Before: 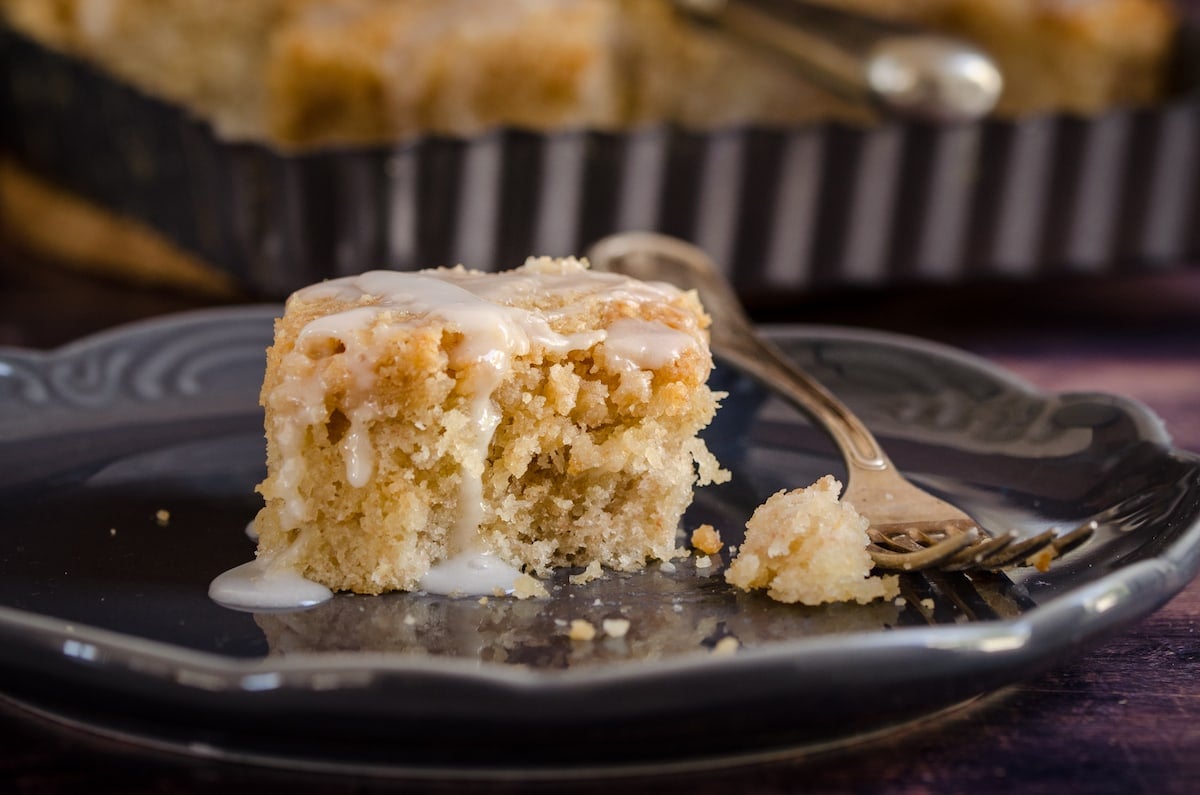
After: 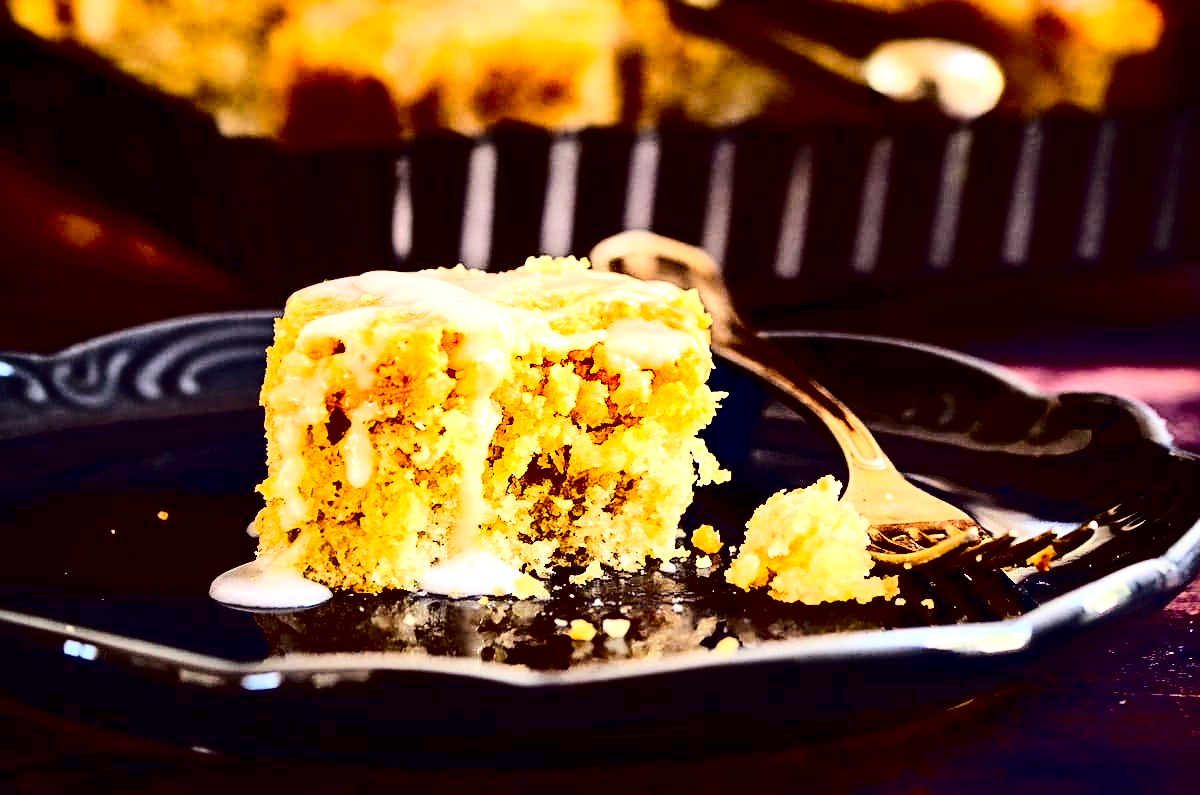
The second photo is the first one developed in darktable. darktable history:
contrast brightness saturation: contrast 0.756, brightness -0.984, saturation 0.982
exposure: black level correction 0, exposure 1.2 EV, compensate highlight preservation false
sharpen: on, module defaults
